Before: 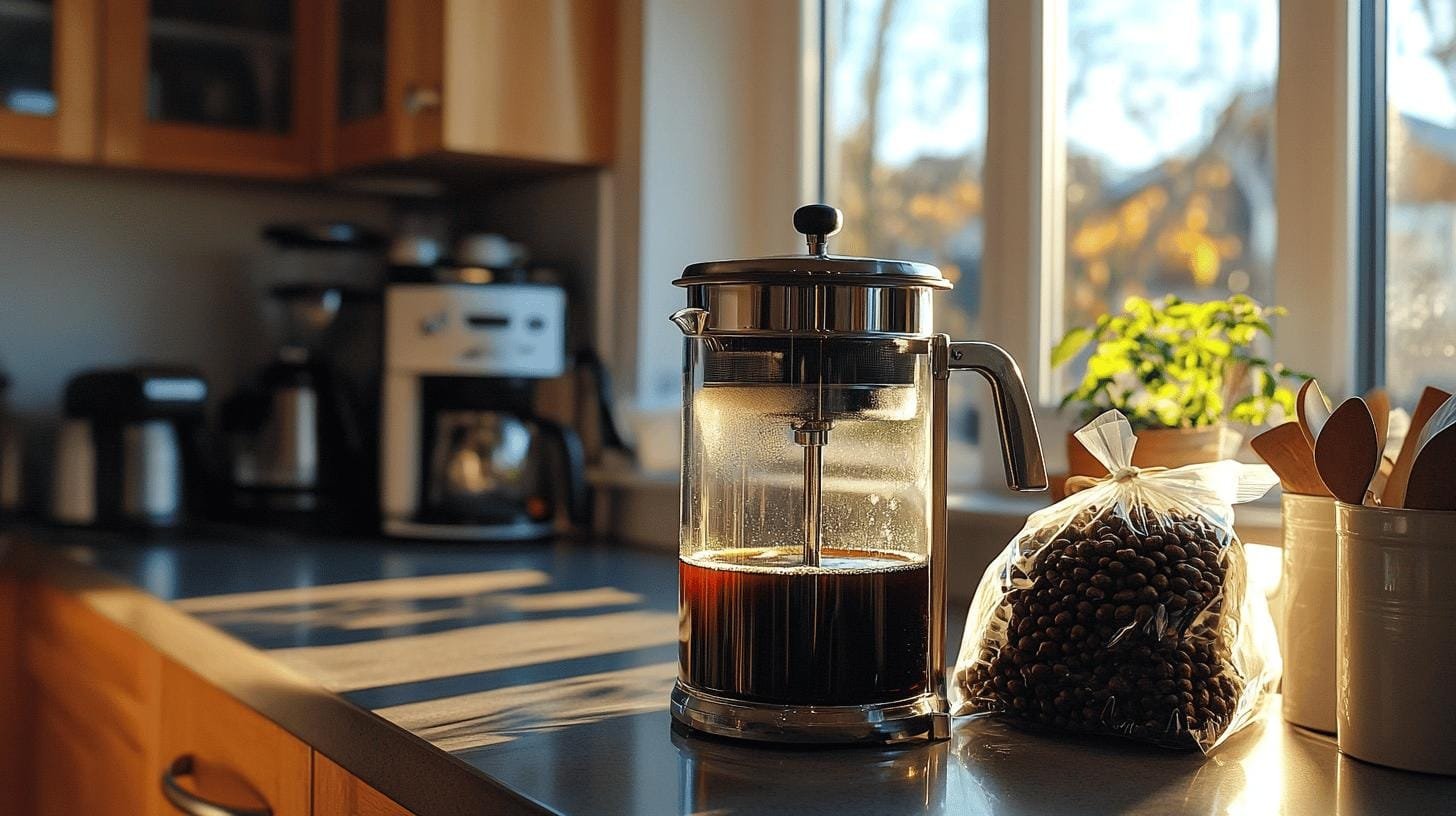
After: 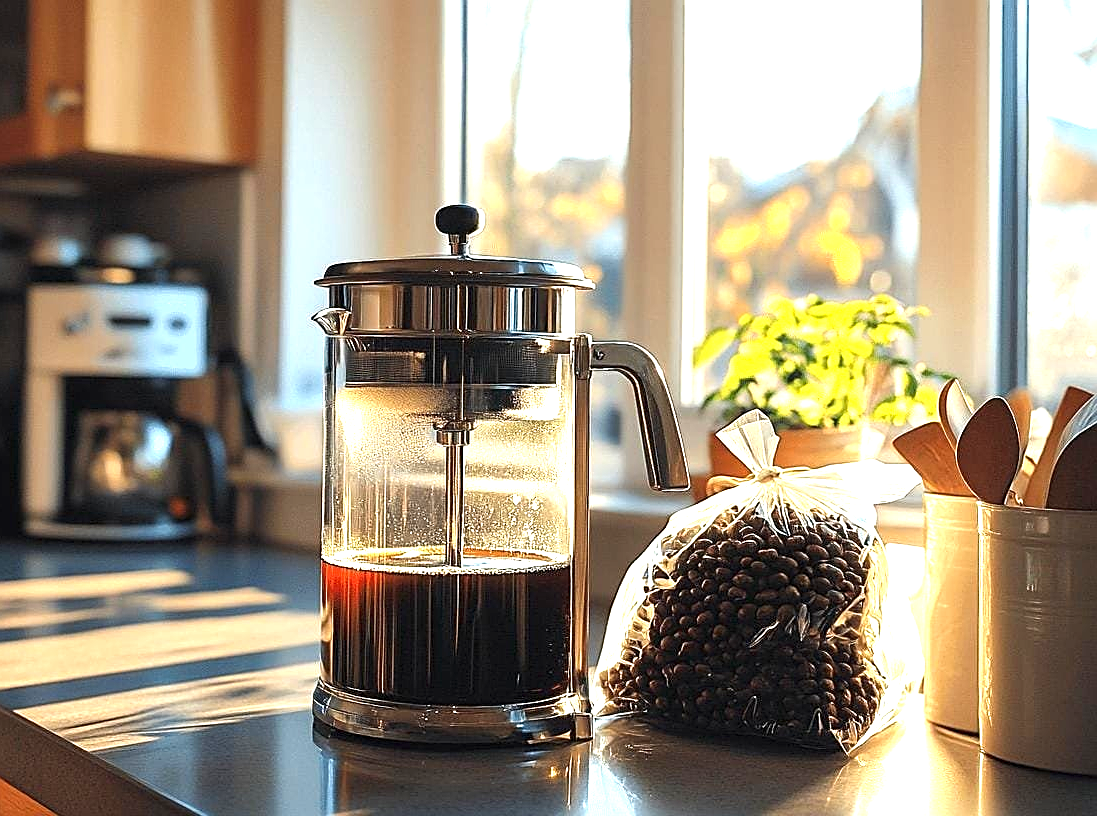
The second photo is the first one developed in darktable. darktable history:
sharpen: on, module defaults
crop and rotate: left 24.6%
exposure: black level correction 0, exposure 1.2 EV, compensate exposure bias true, compensate highlight preservation false
